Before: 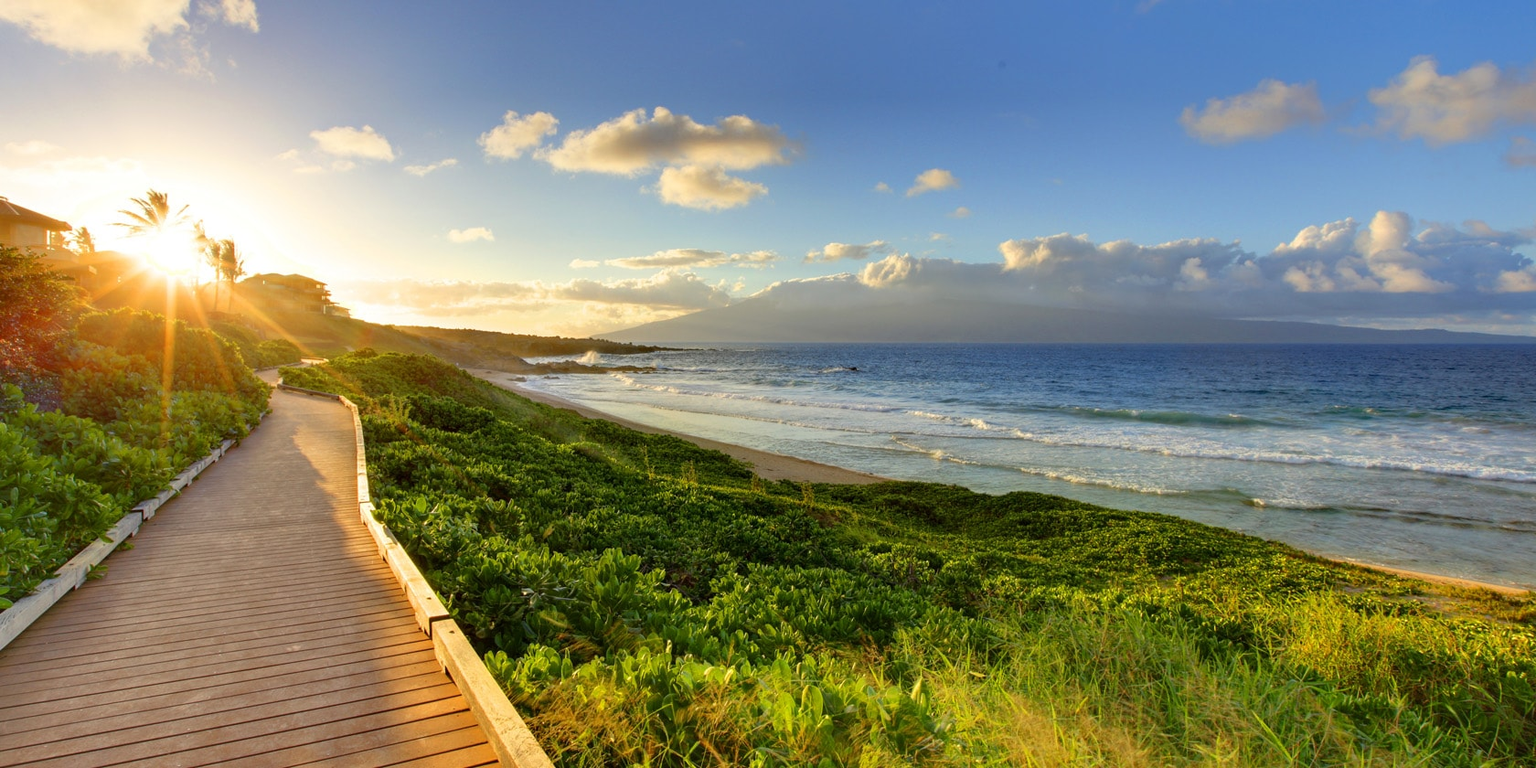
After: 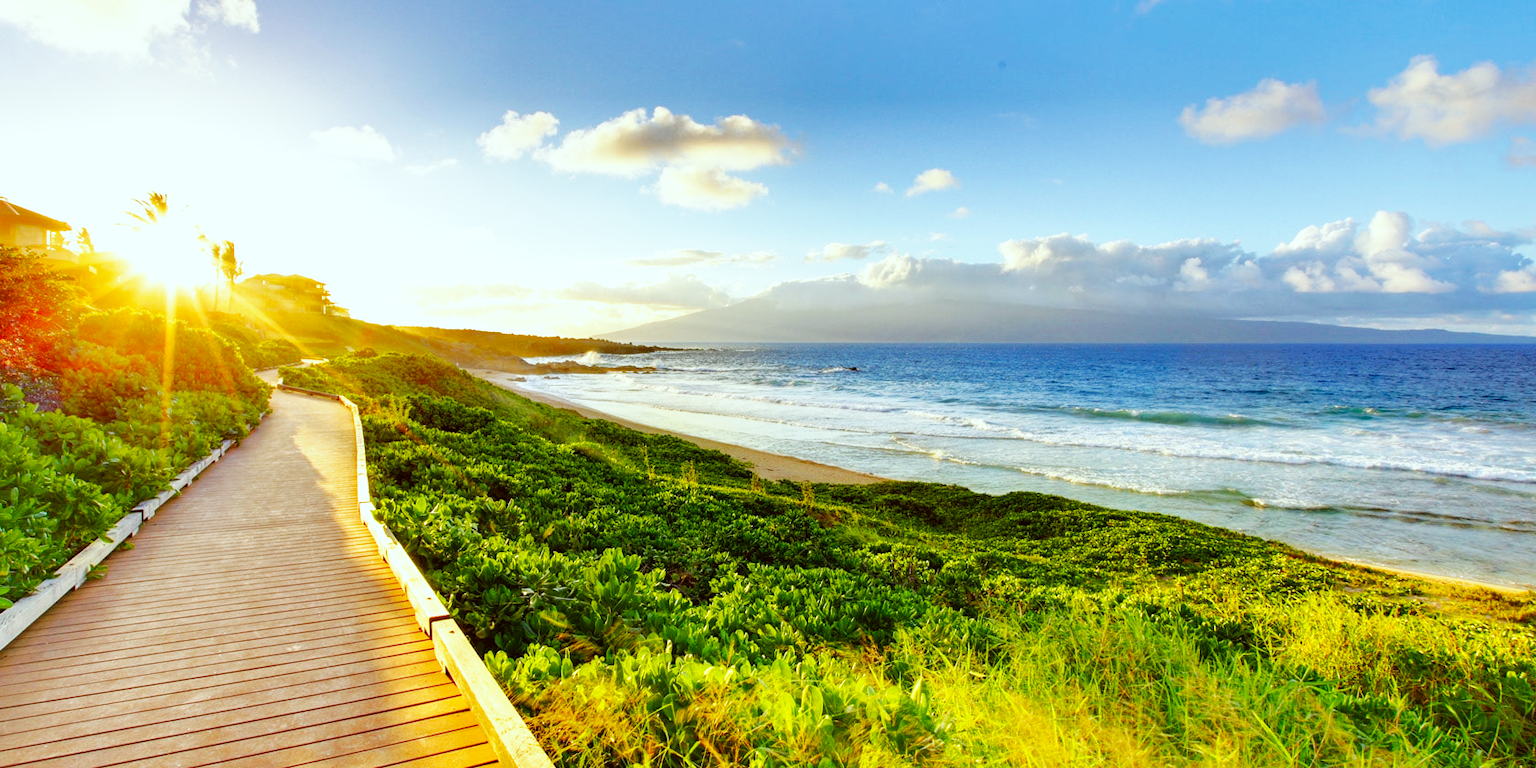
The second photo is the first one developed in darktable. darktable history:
color correction: highlights a* -4.98, highlights b* -3.76, shadows a* 3.83, shadows b* 4.08
base curve: curves: ch0 [(0, 0) (0.007, 0.004) (0.027, 0.03) (0.046, 0.07) (0.207, 0.54) (0.442, 0.872) (0.673, 0.972) (1, 1)], preserve colors none
shadows and highlights: on, module defaults
